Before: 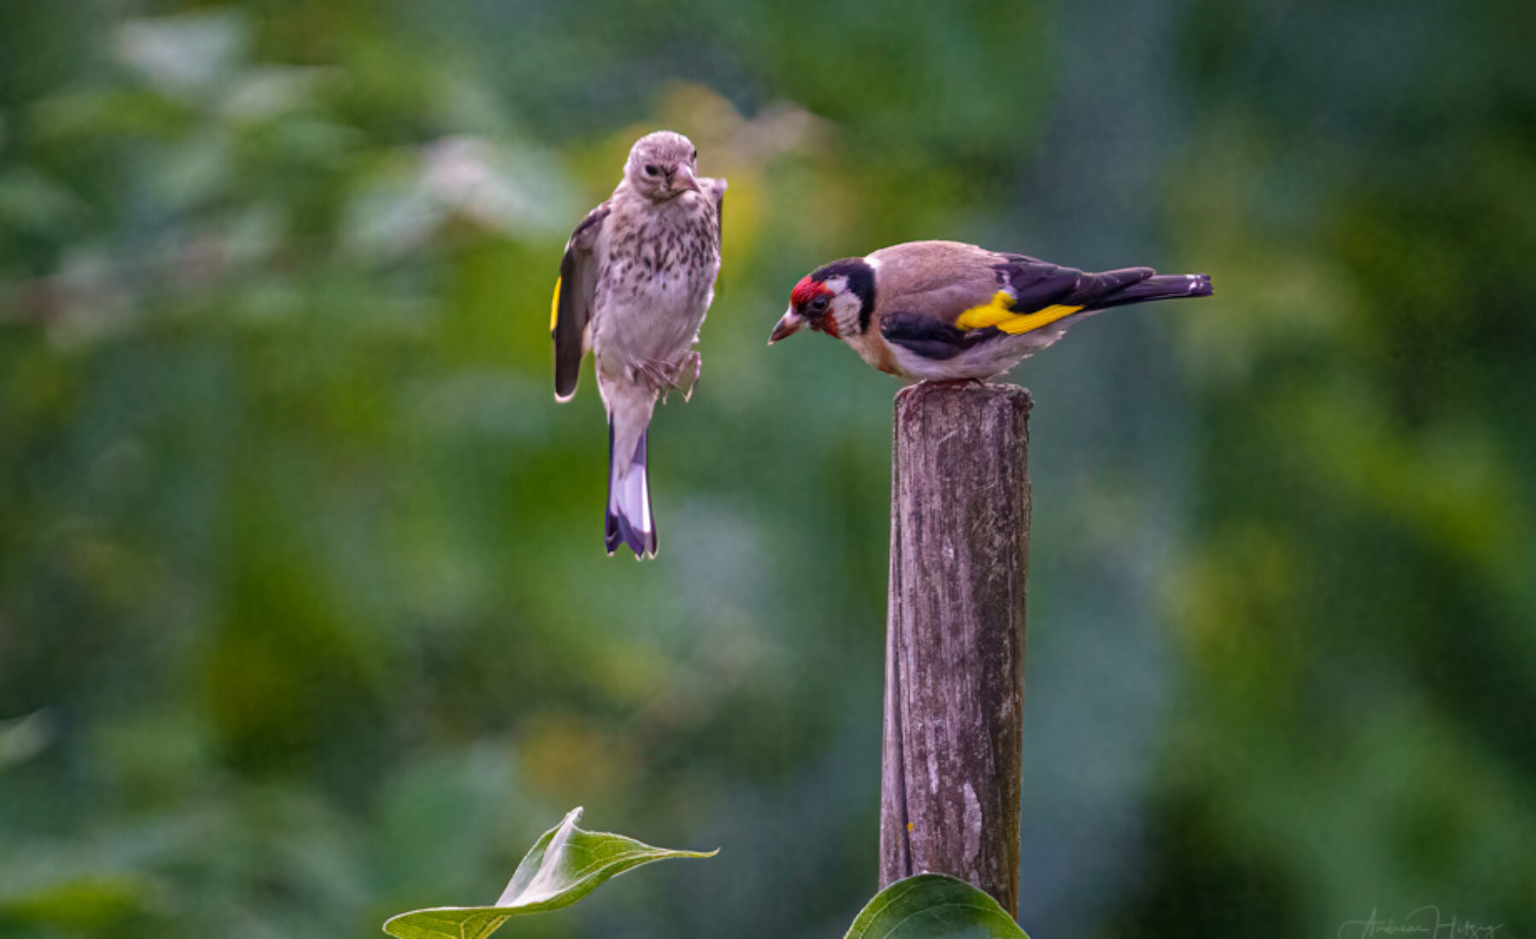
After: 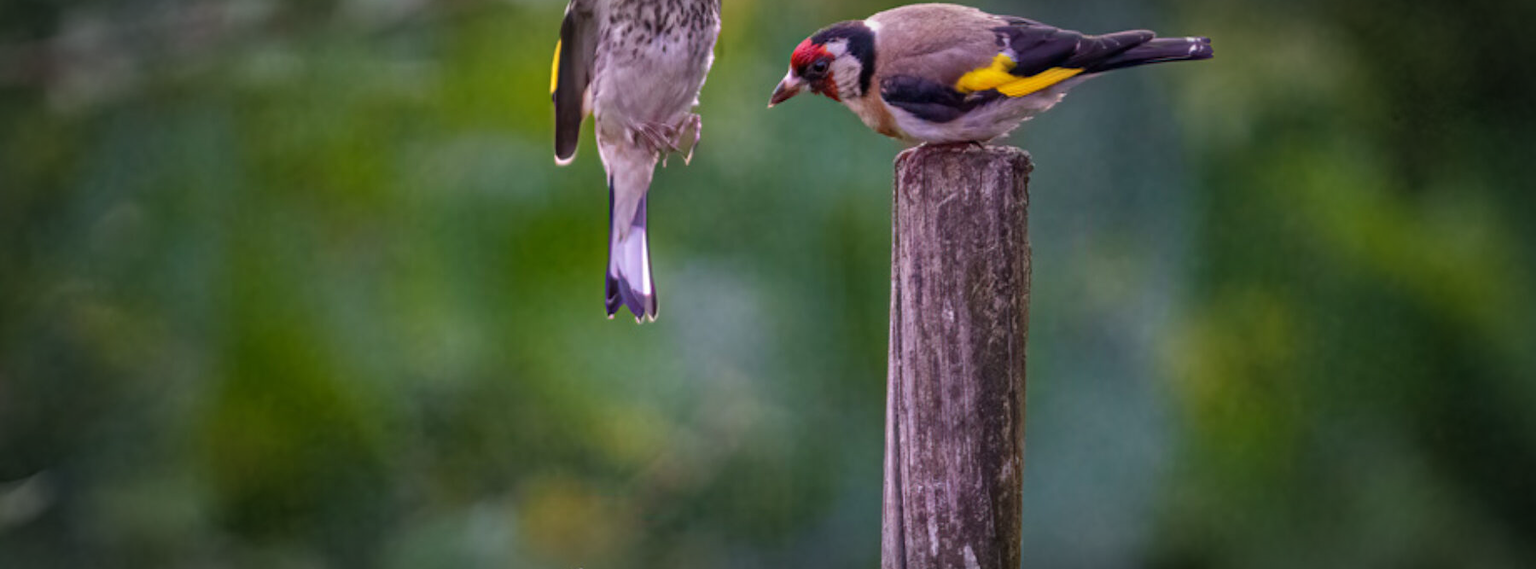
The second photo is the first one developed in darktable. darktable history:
crop and rotate: top 25.357%, bottom 13.942%
bloom: size 5%, threshold 95%, strength 15%
vignetting: automatic ratio true
